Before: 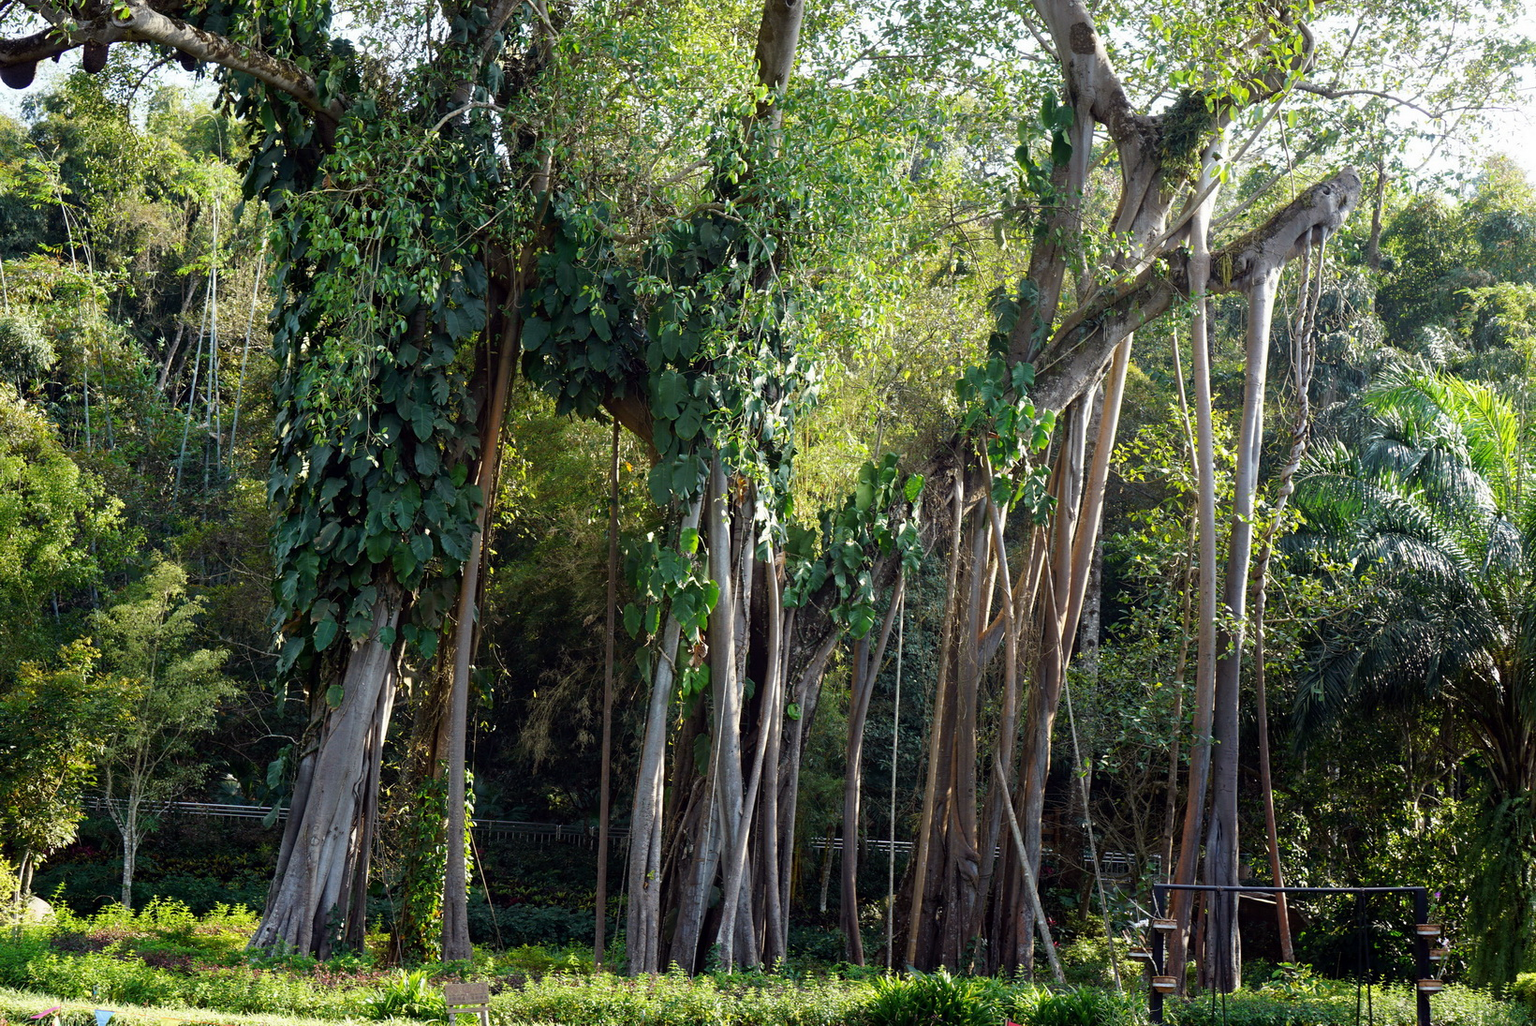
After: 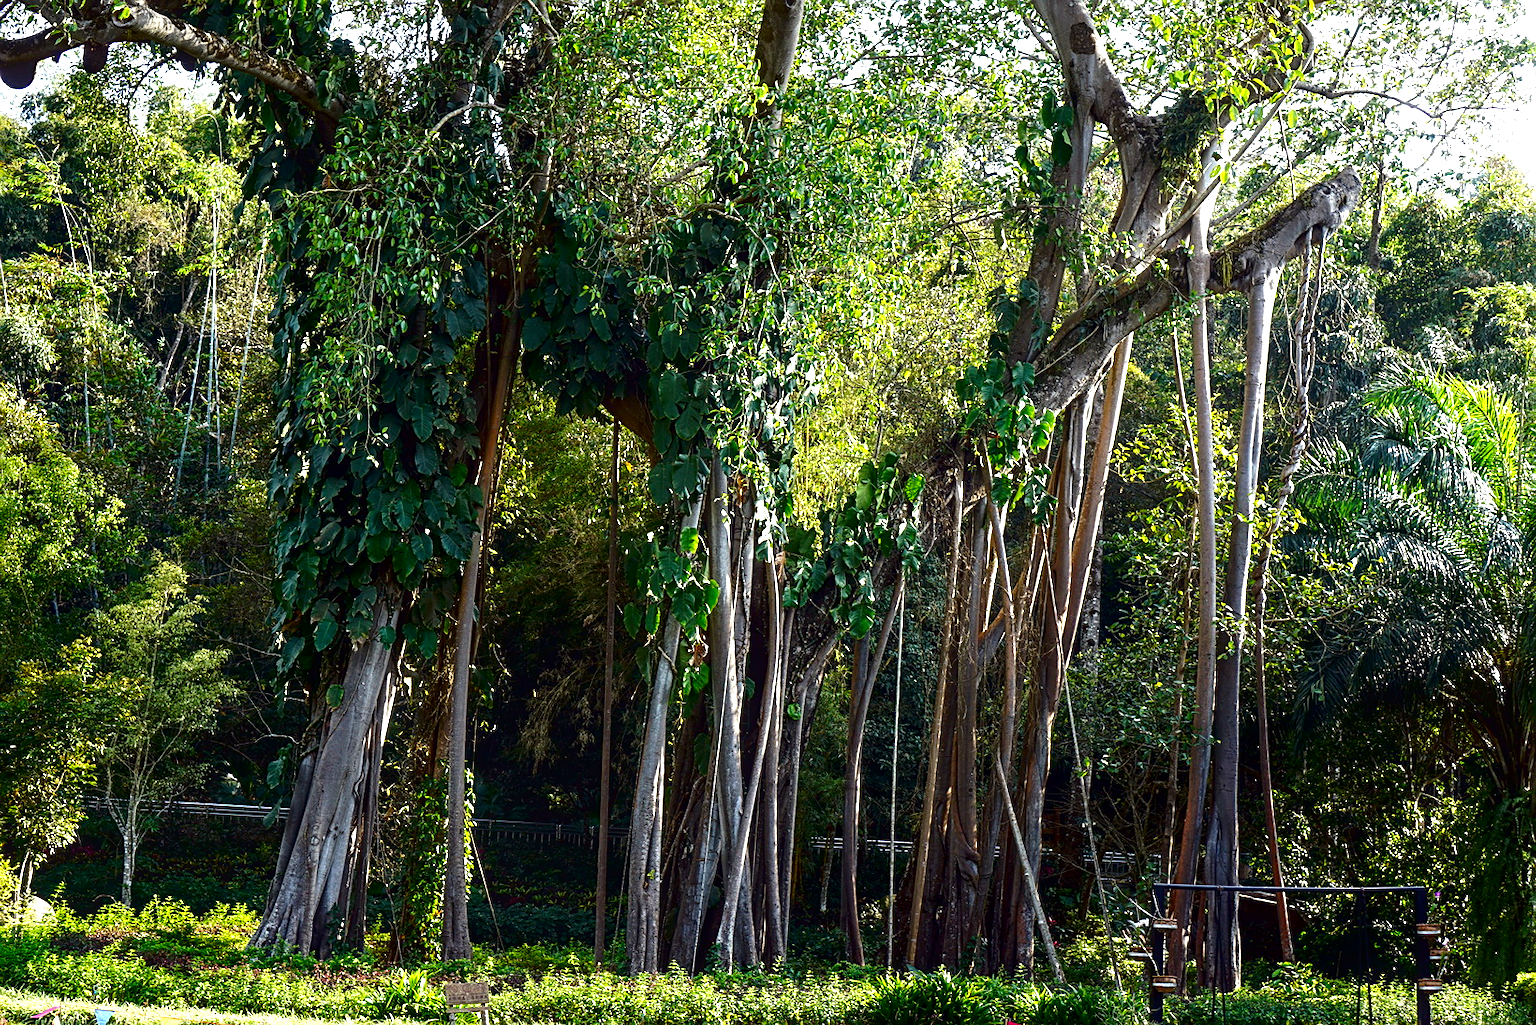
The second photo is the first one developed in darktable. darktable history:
local contrast: on, module defaults
sharpen: on, module defaults
exposure: exposure 0.601 EV, compensate exposure bias true, compensate highlight preservation false
contrast brightness saturation: contrast 0.105, brightness -0.279, saturation 0.143
